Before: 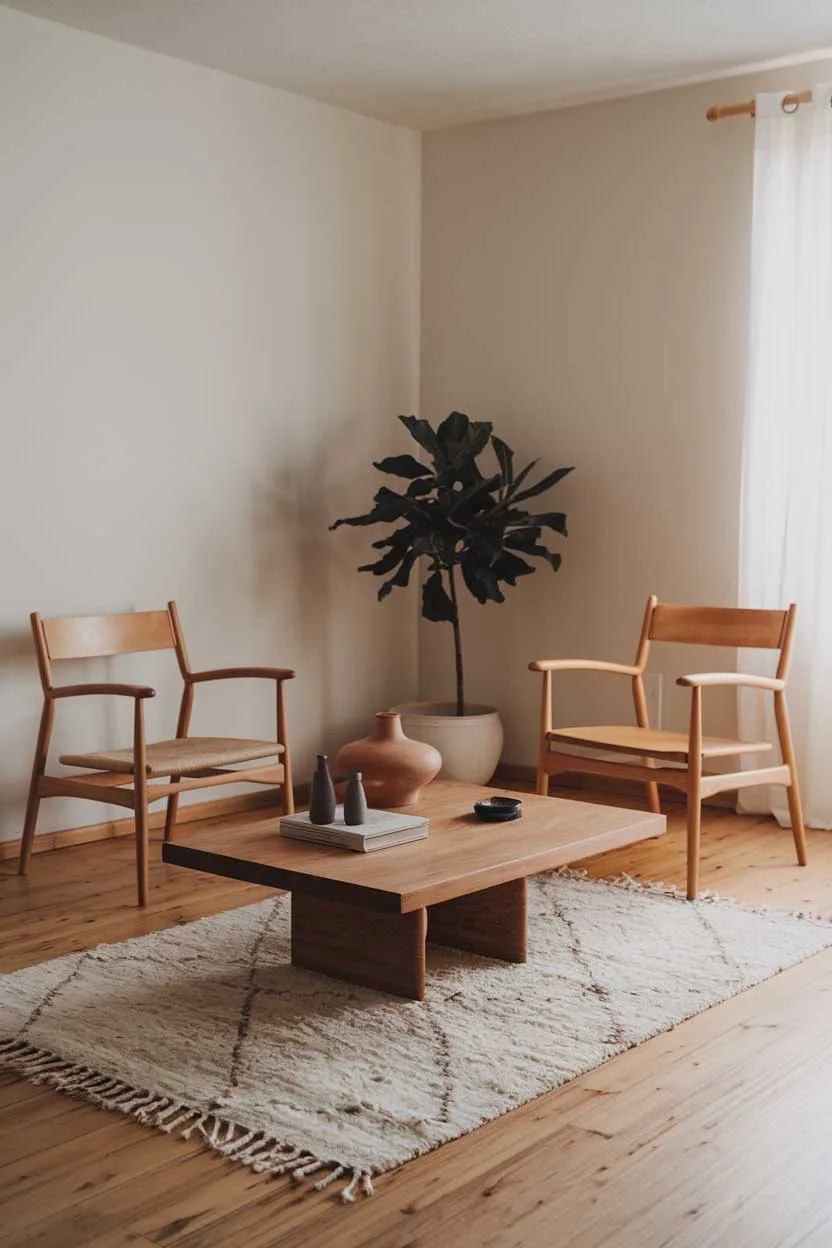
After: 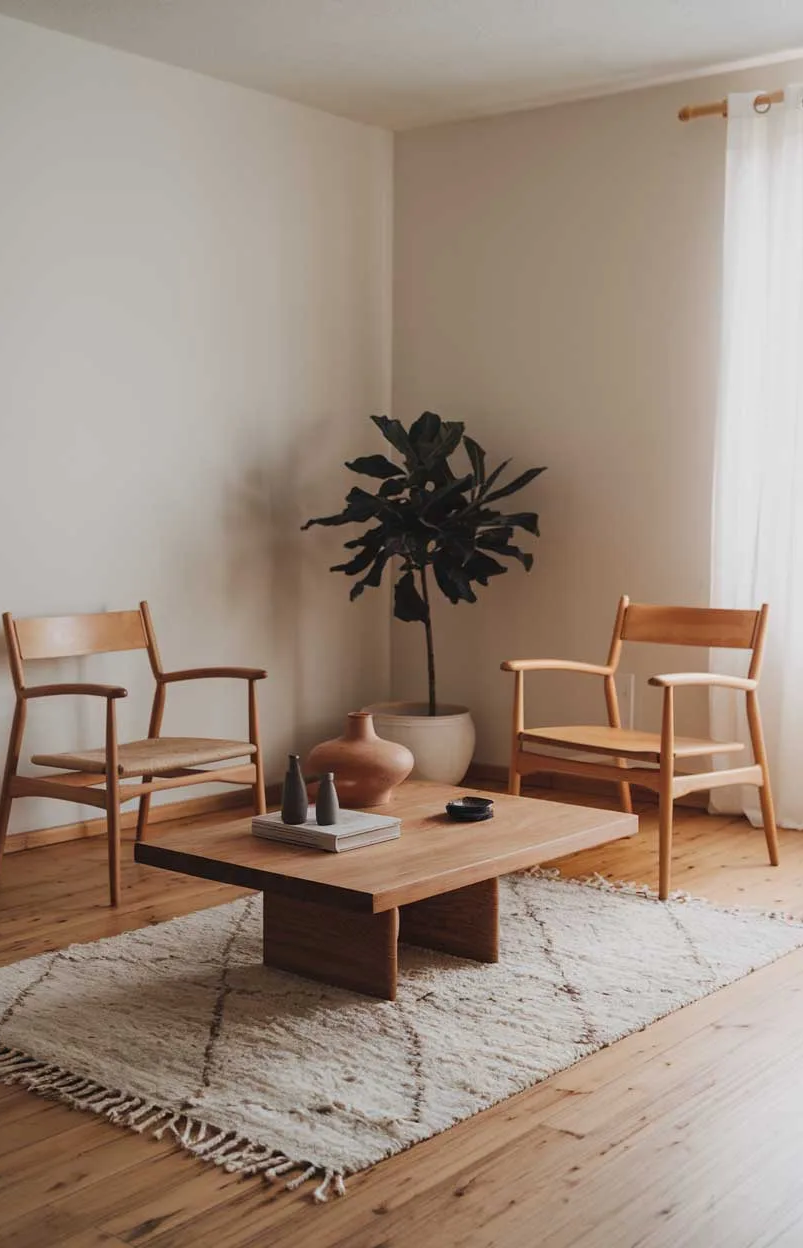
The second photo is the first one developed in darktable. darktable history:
crop and rotate: left 3.438%
